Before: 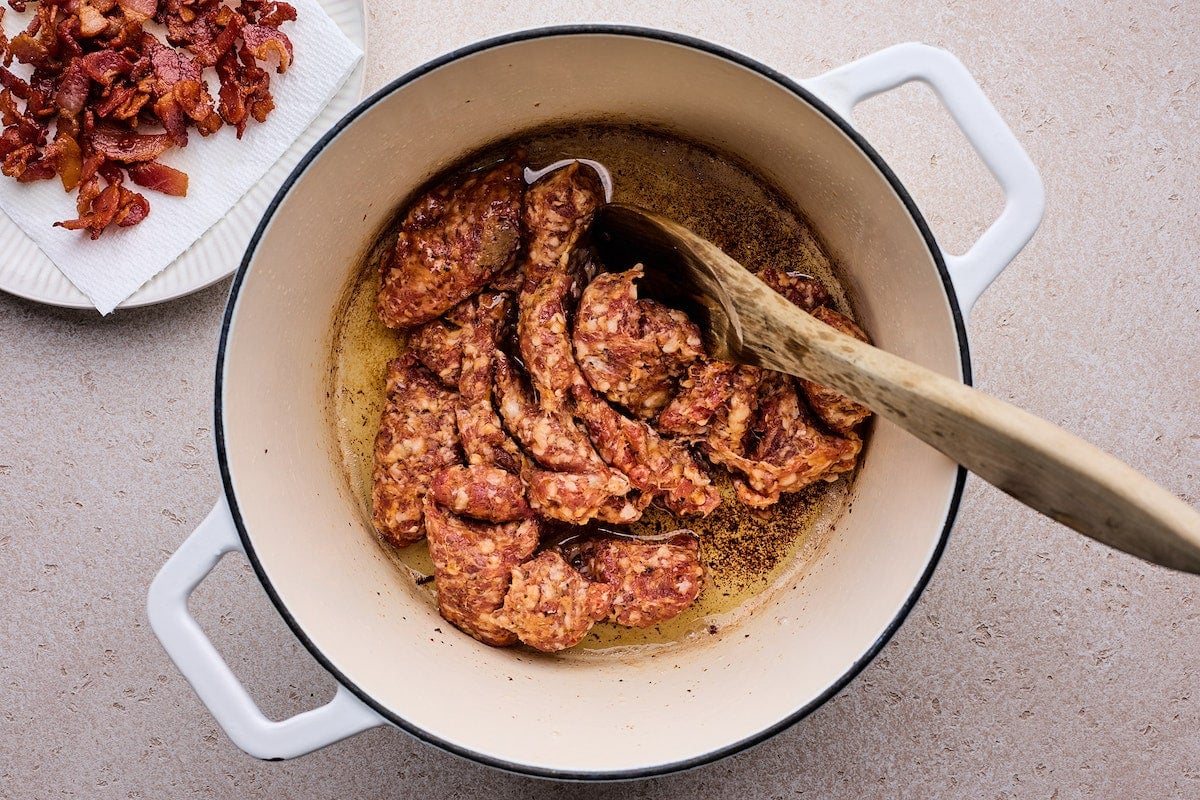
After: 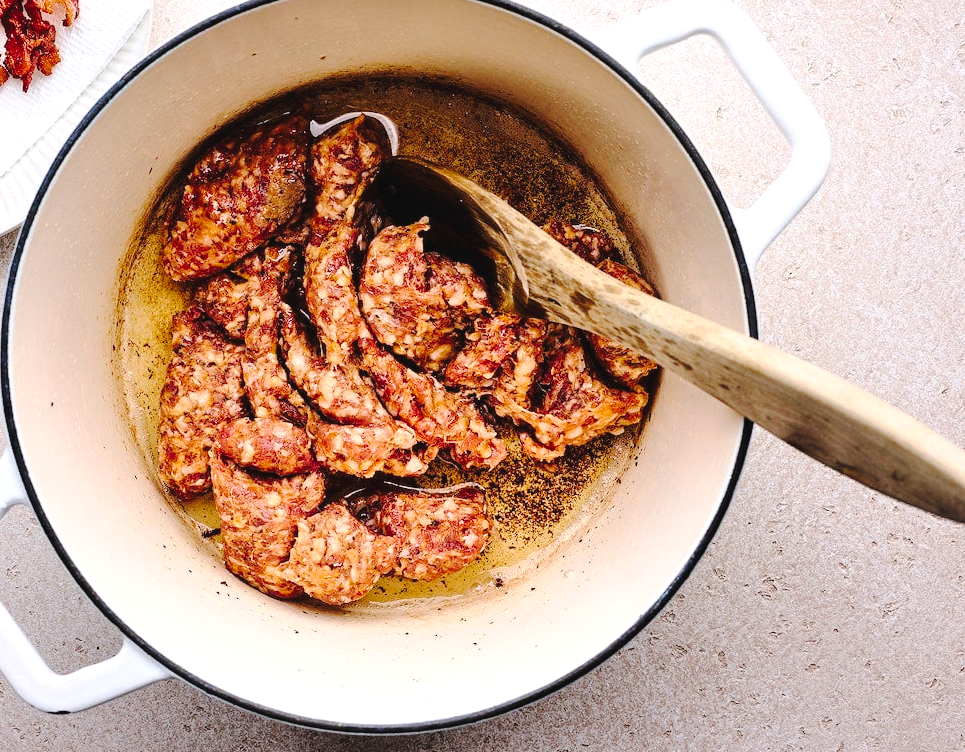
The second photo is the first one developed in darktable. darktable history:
tone curve: curves: ch0 [(0, 0.032) (0.094, 0.08) (0.265, 0.208) (0.41, 0.417) (0.485, 0.524) (0.638, 0.673) (0.845, 0.828) (0.994, 0.964)]; ch1 [(0, 0) (0.161, 0.092) (0.37, 0.302) (0.437, 0.456) (0.469, 0.482) (0.498, 0.504) (0.576, 0.583) (0.644, 0.638) (0.725, 0.765) (1, 1)]; ch2 [(0, 0) (0.352, 0.403) (0.45, 0.469) (0.502, 0.504) (0.54, 0.521) (0.589, 0.576) (1, 1)], preserve colors none
crop and rotate: left 17.9%, top 5.947%, right 1.673%
exposure: exposure 0.643 EV, compensate highlight preservation false
